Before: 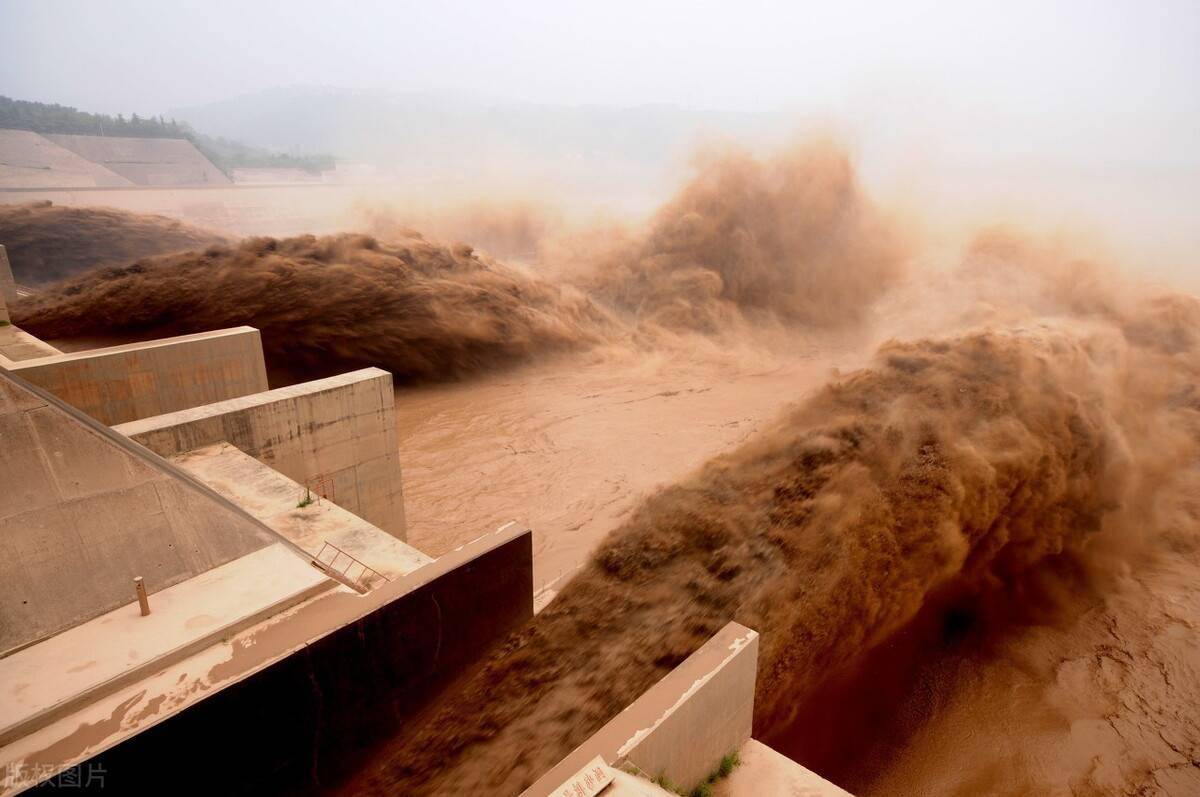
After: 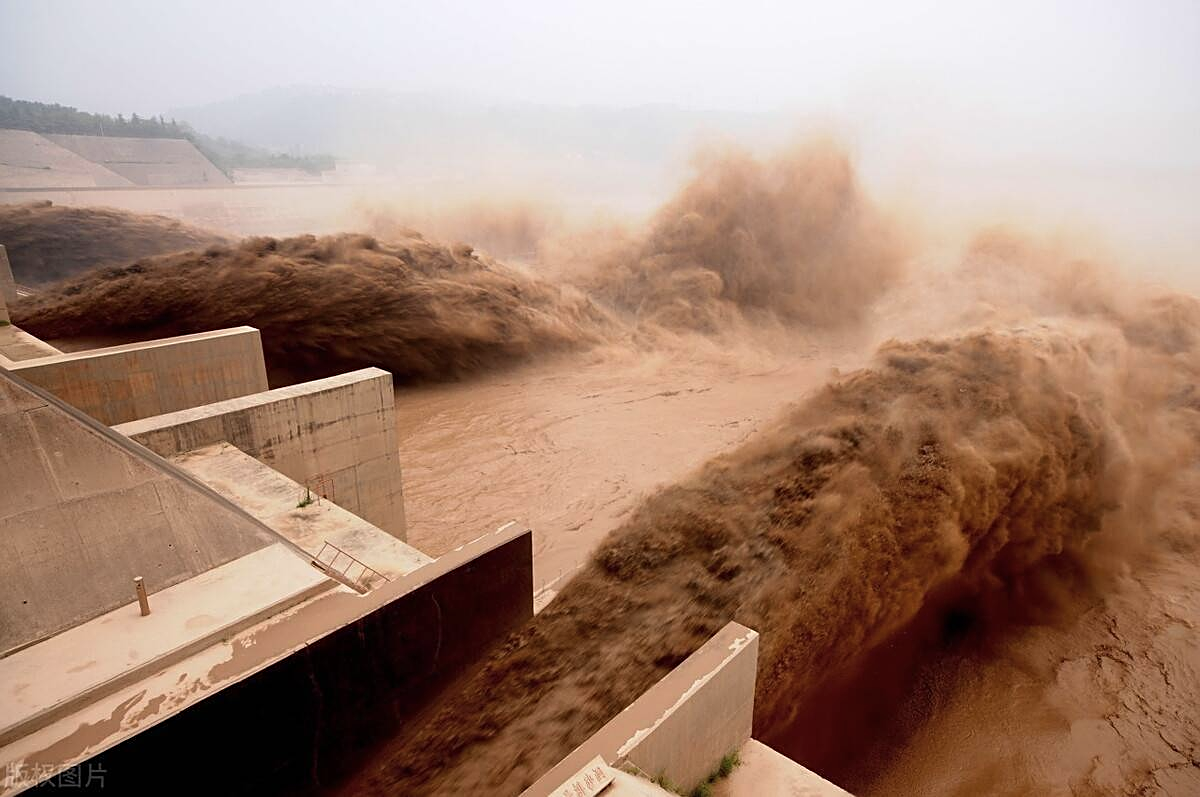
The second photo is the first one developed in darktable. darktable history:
sharpen: on, module defaults
color correction: saturation 0.85
